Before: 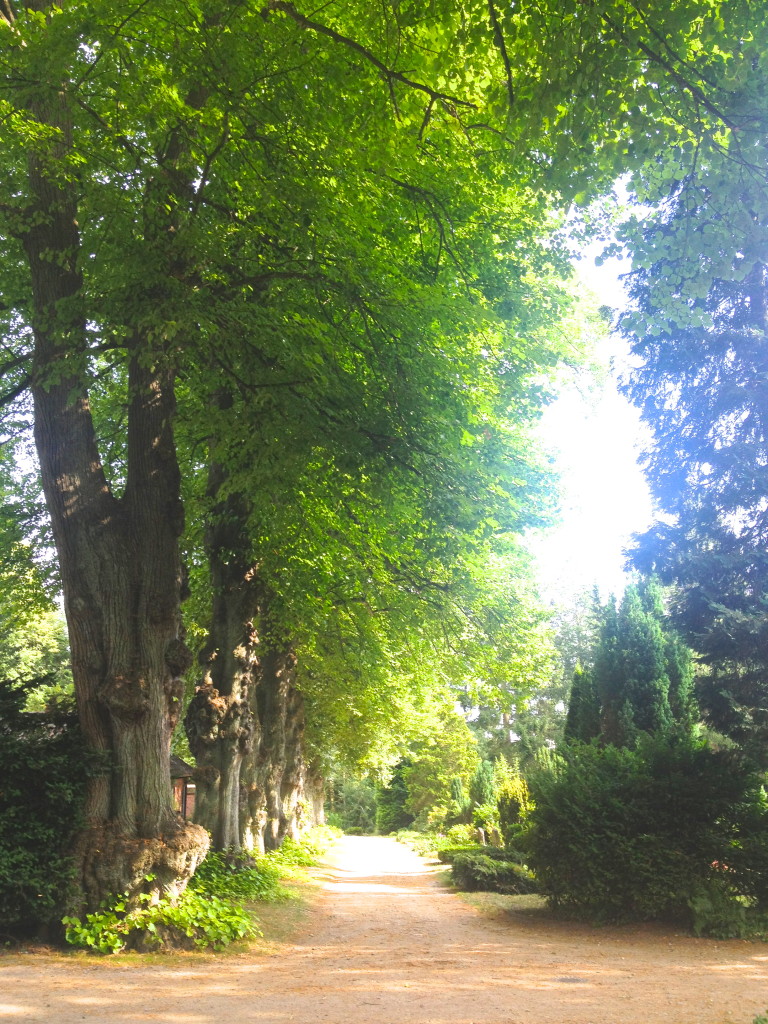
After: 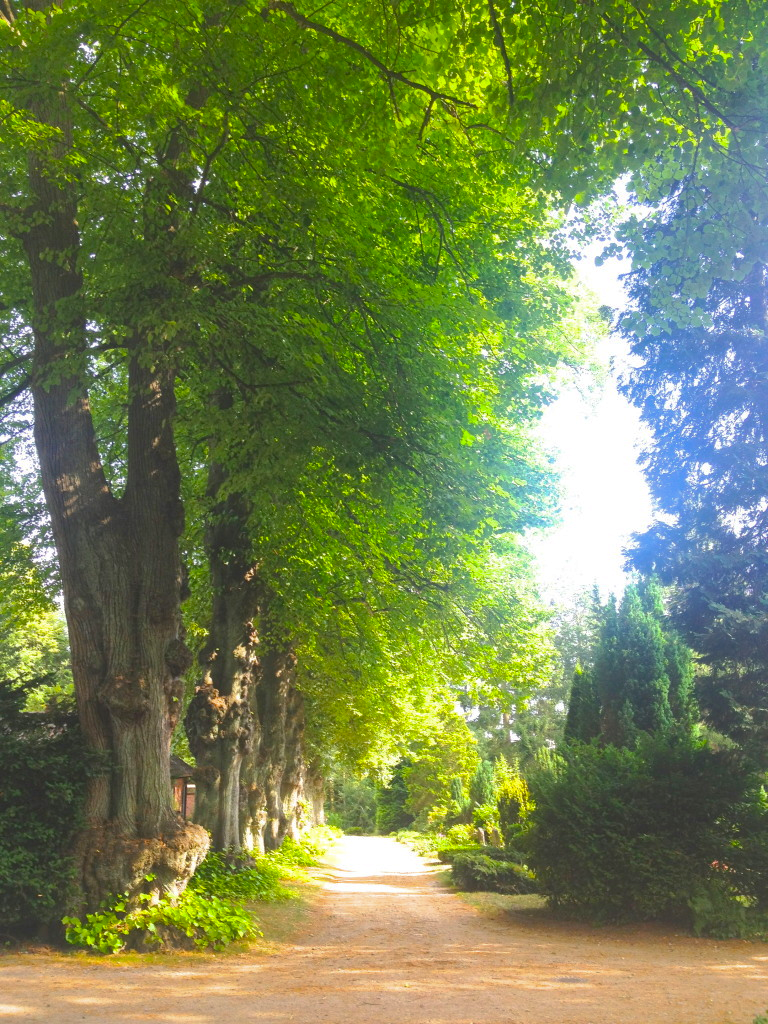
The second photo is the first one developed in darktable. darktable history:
shadows and highlights: on, module defaults
color balance: output saturation 110%
